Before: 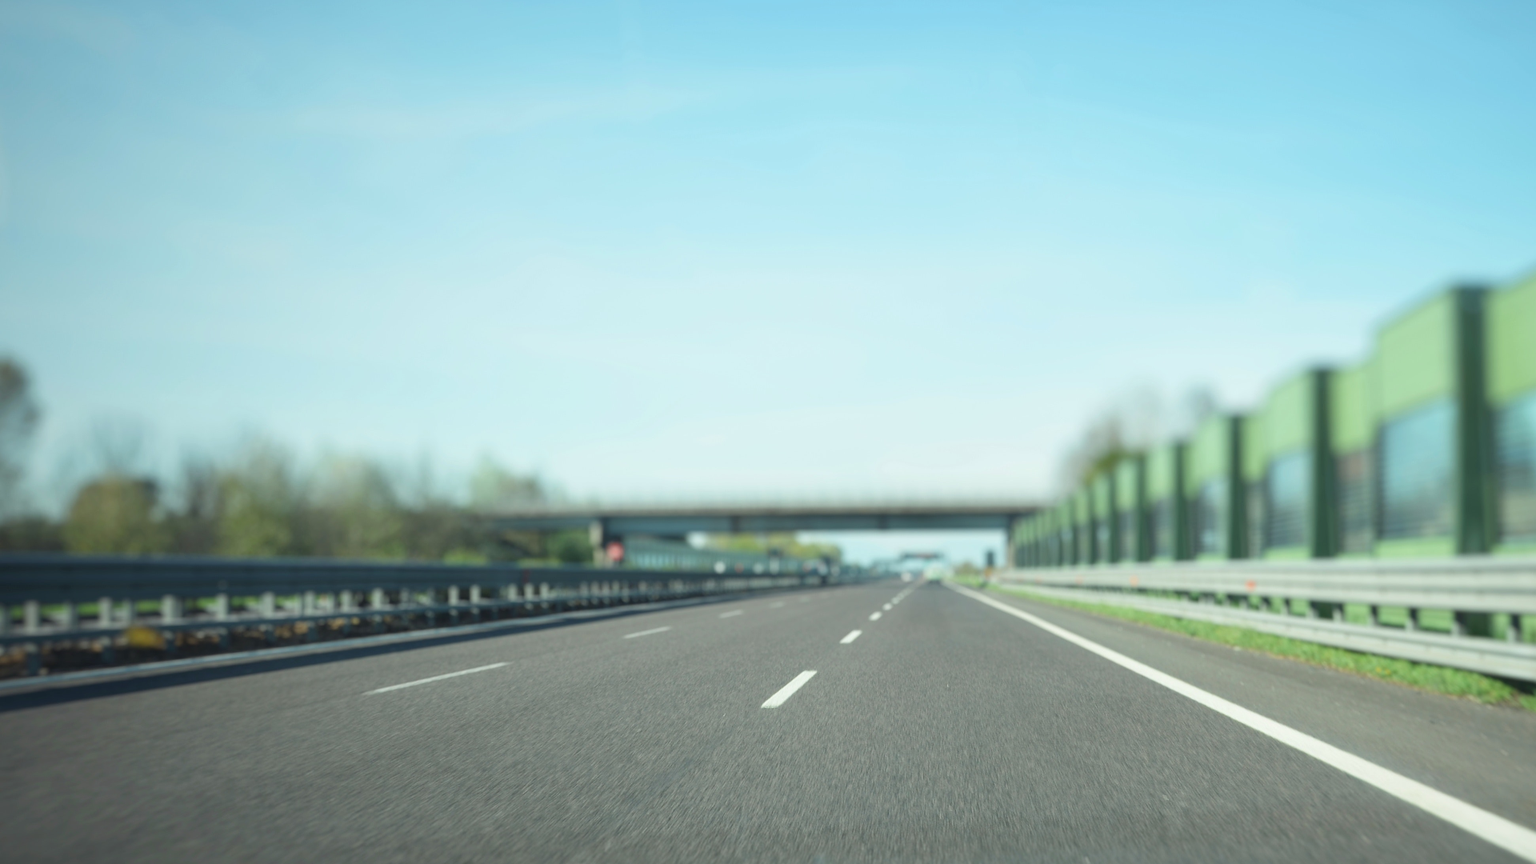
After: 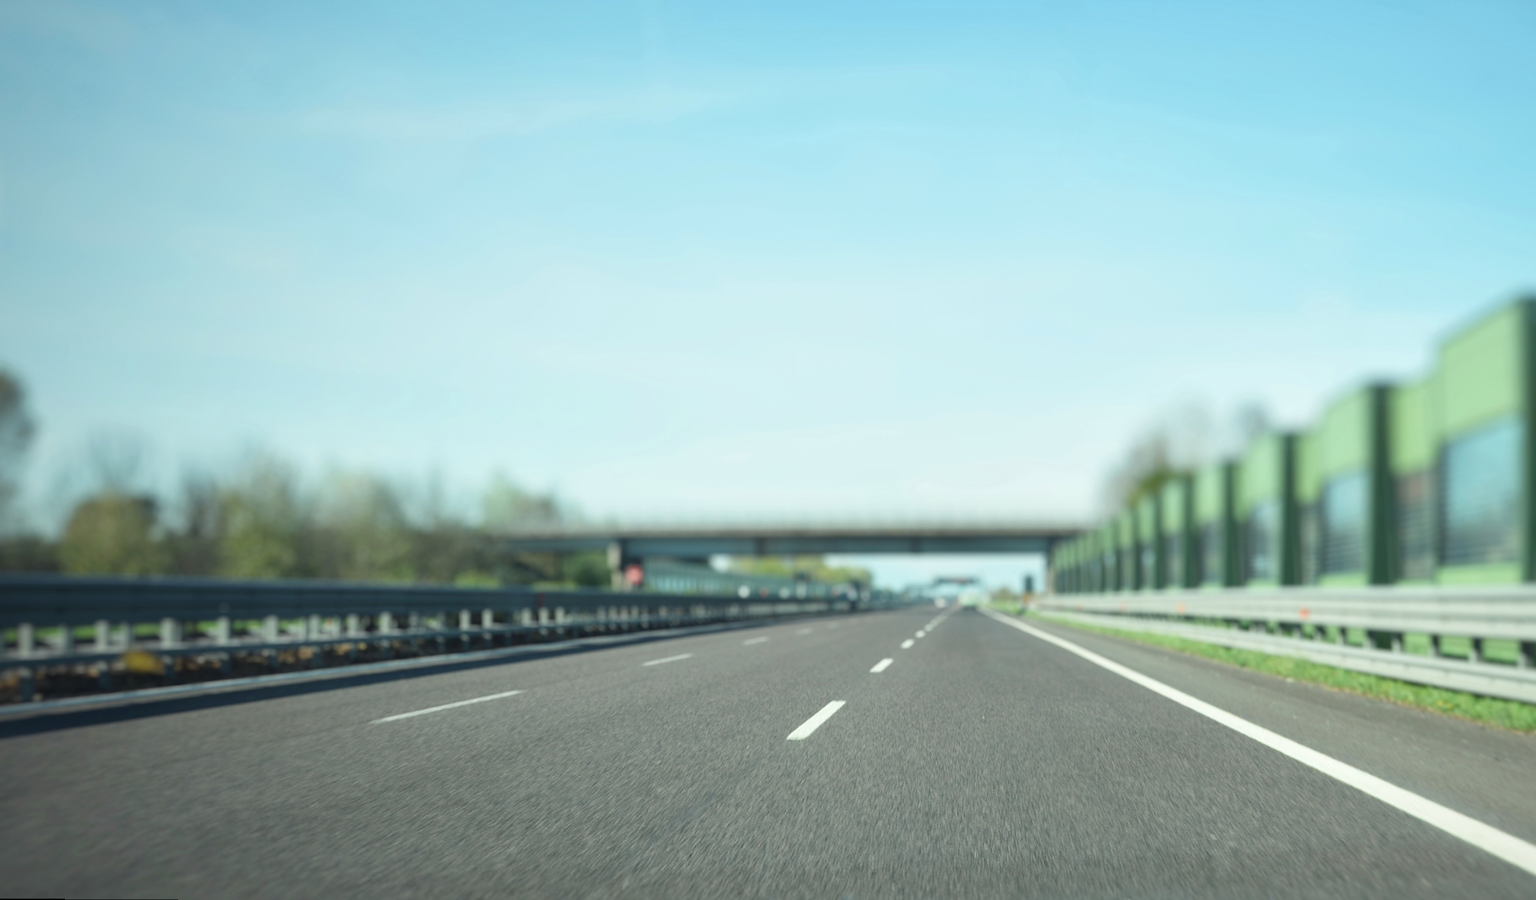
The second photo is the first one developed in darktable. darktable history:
rotate and perspective: rotation 0.192°, lens shift (horizontal) -0.015, crop left 0.005, crop right 0.996, crop top 0.006, crop bottom 0.99
local contrast: mode bilateral grid, contrast 20, coarseness 50, detail 120%, midtone range 0.2
crop: right 4.126%, bottom 0.031%
